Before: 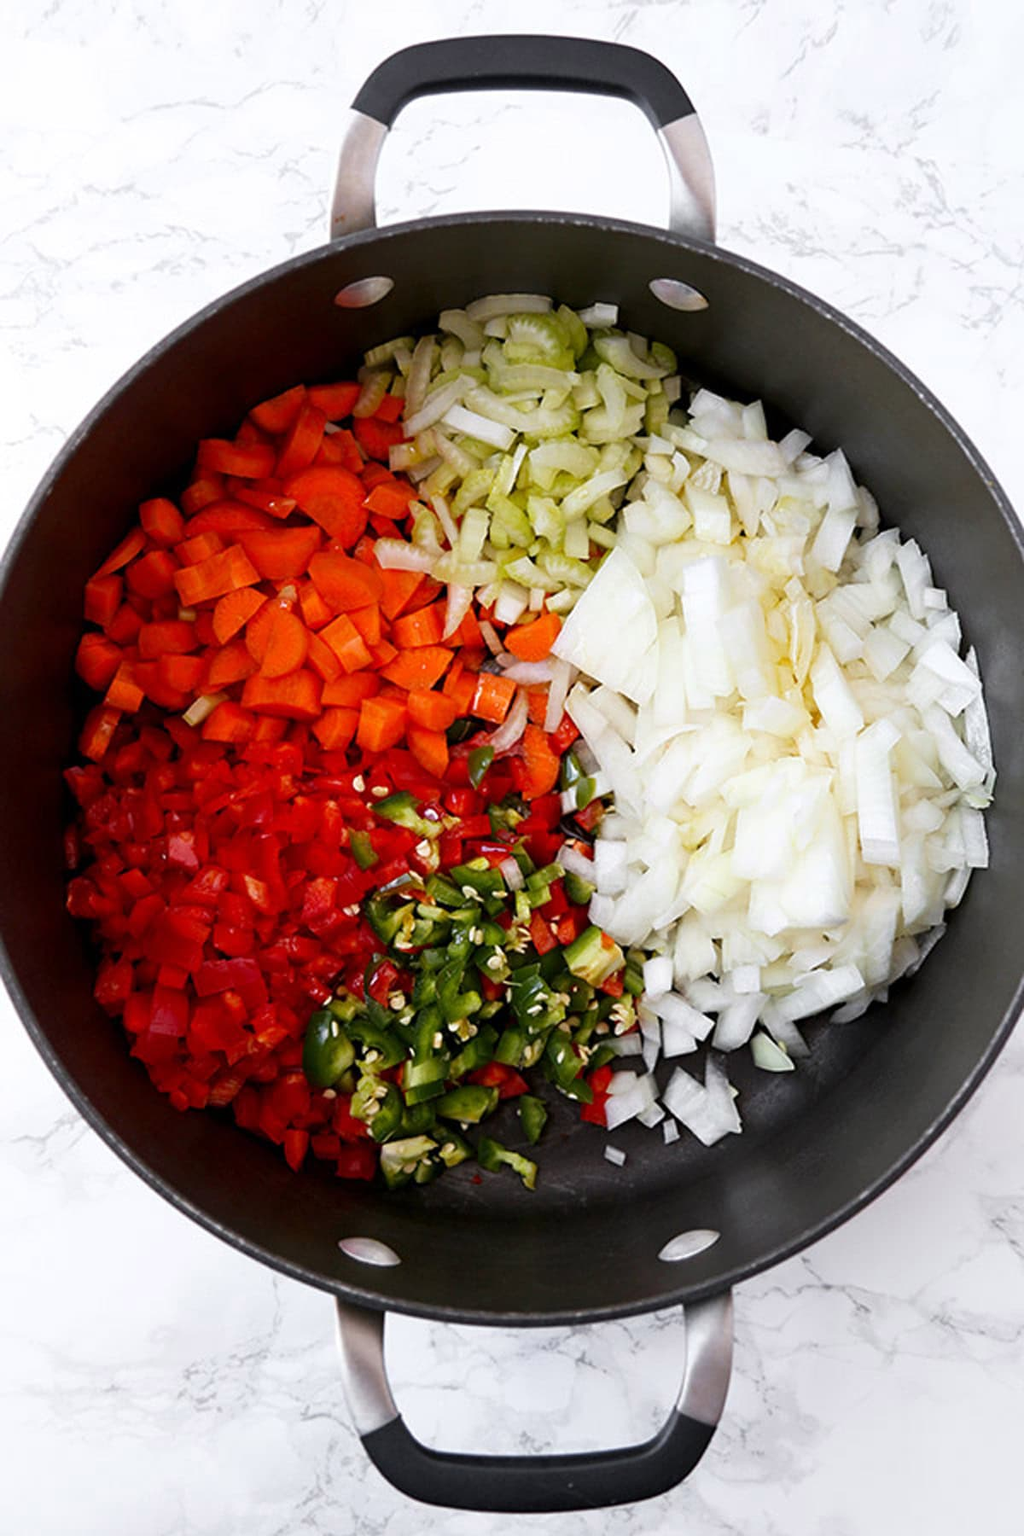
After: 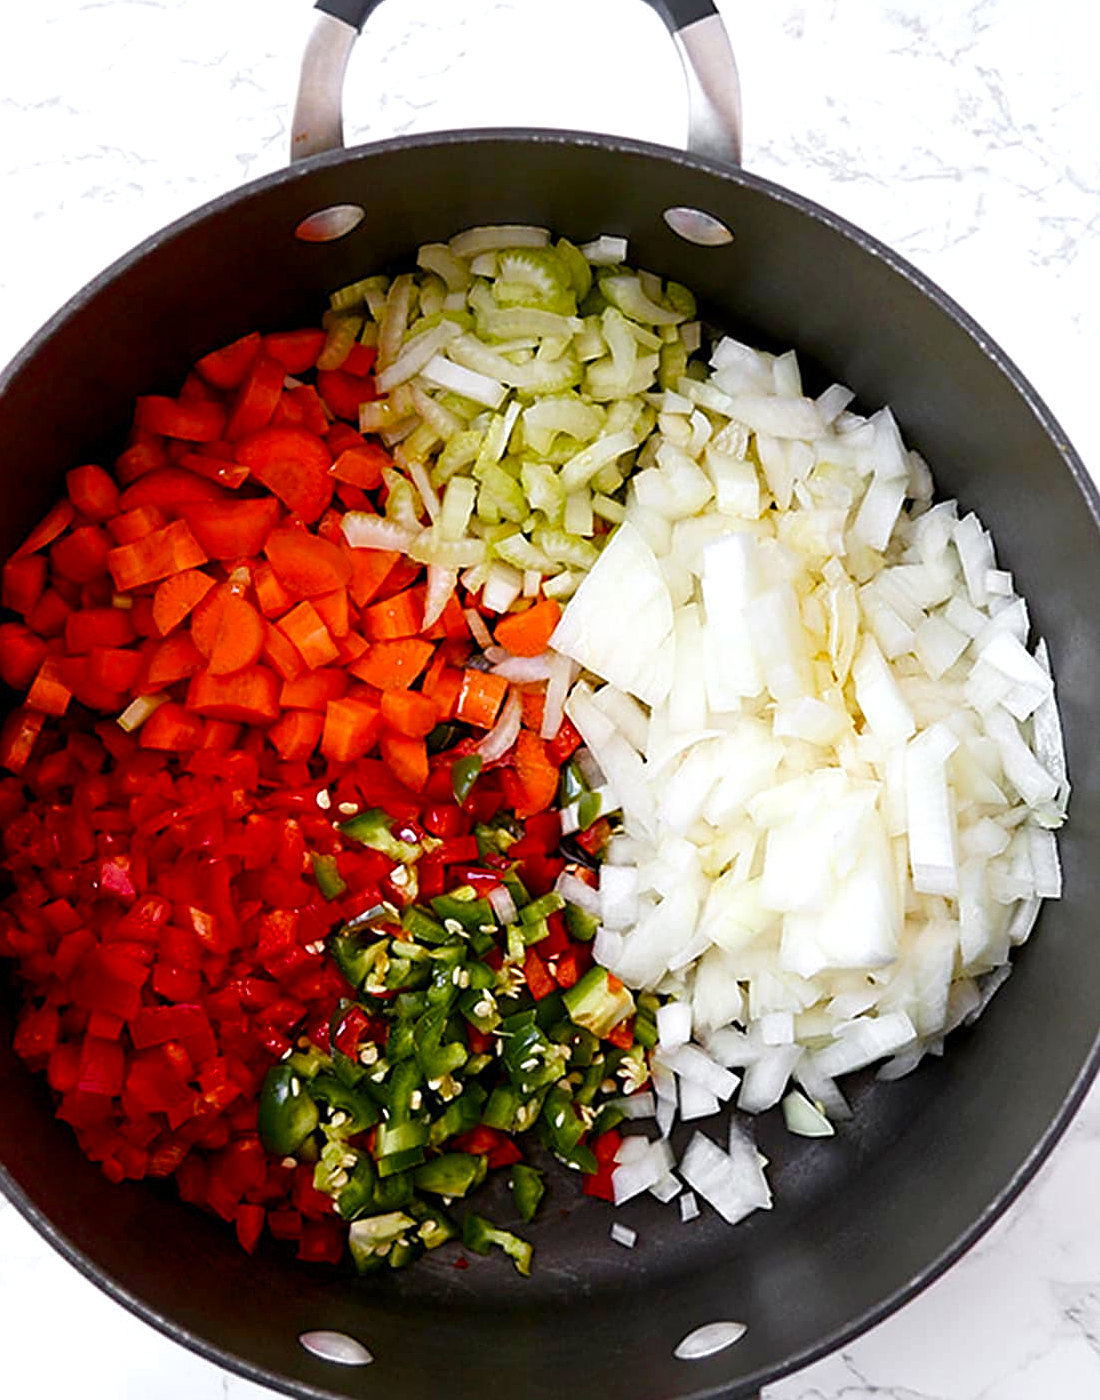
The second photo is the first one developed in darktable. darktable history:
crop: left 8.155%, top 6.611%, bottom 15.385%
sharpen: on, module defaults
color balance rgb: perceptual saturation grading › global saturation 20%, perceptual saturation grading › highlights -25%, perceptual saturation grading › shadows 50%
exposure: exposure 0.131 EV, compensate highlight preservation false
